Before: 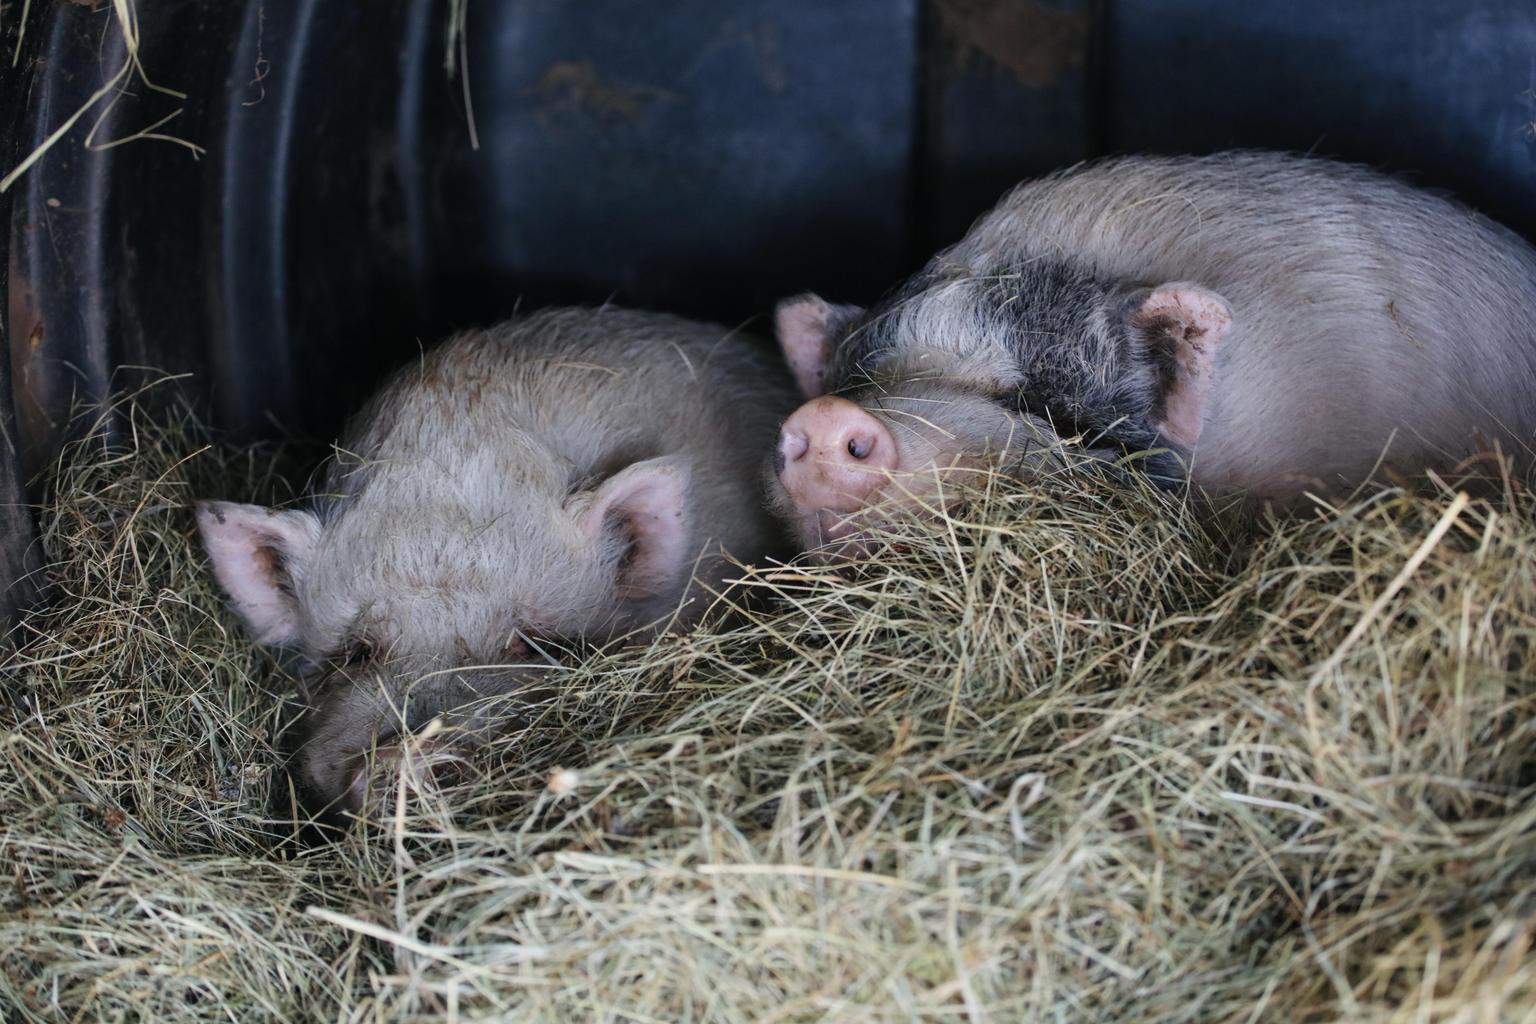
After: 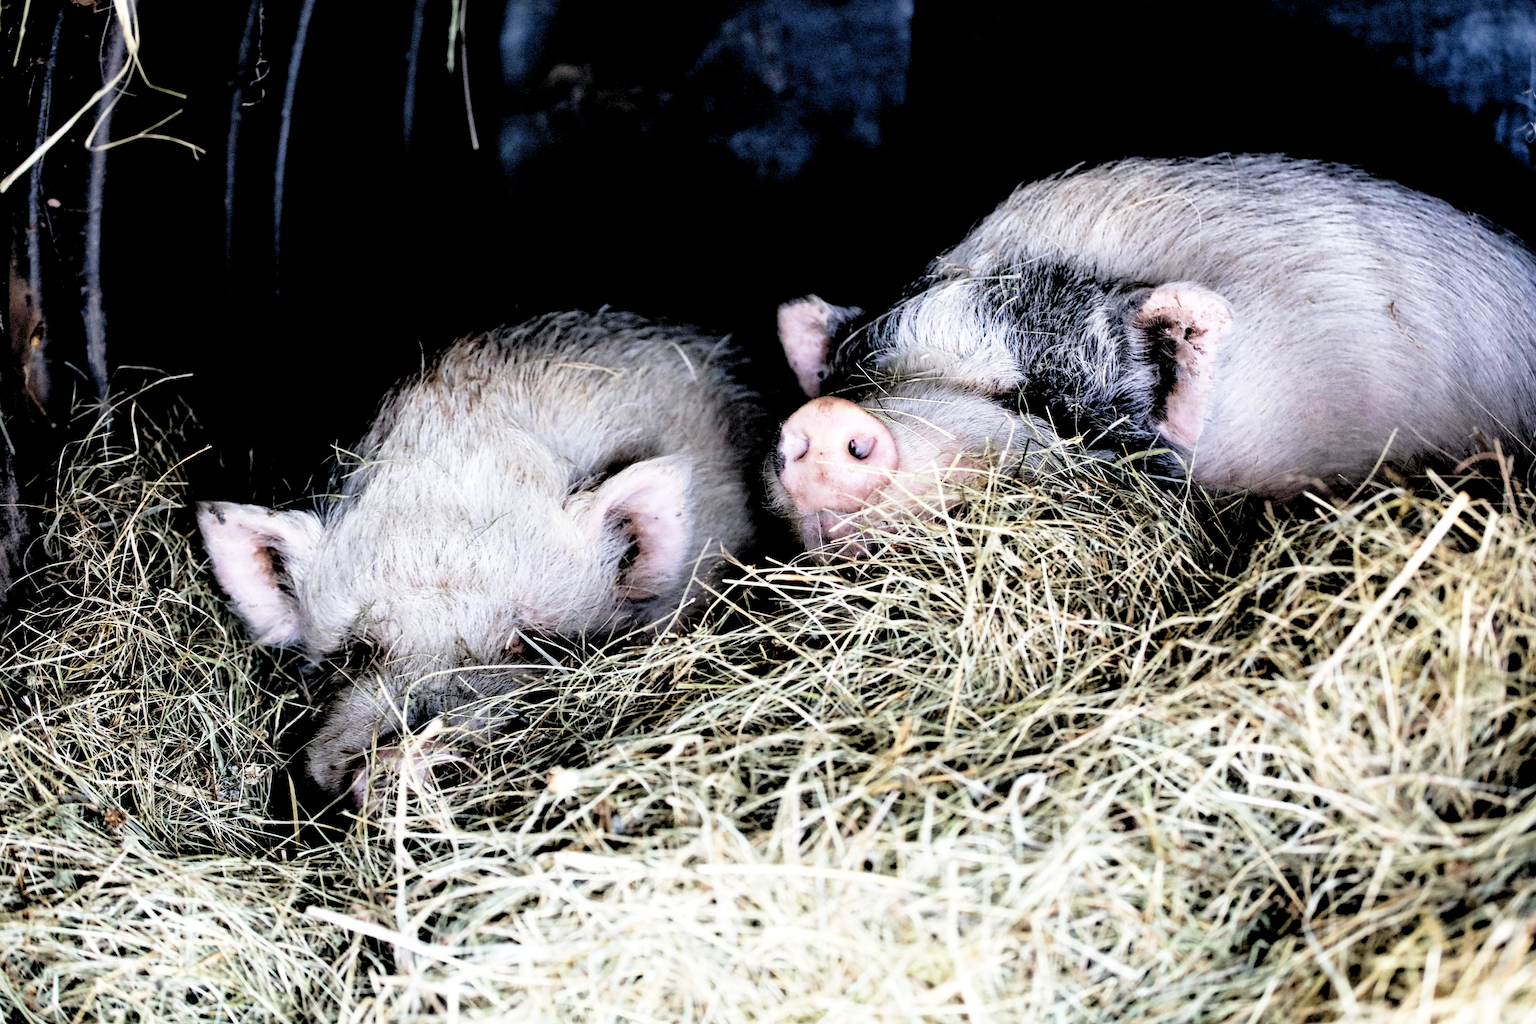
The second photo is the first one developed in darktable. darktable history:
local contrast: highlights 100%, shadows 100%, detail 120%, midtone range 0.2
base curve: curves: ch0 [(0, 0) (0.012, 0.01) (0.073, 0.168) (0.31, 0.711) (0.645, 0.957) (1, 1)], preserve colors none
rgb levels: levels [[0.029, 0.461, 0.922], [0, 0.5, 1], [0, 0.5, 1]]
sharpen: on, module defaults
